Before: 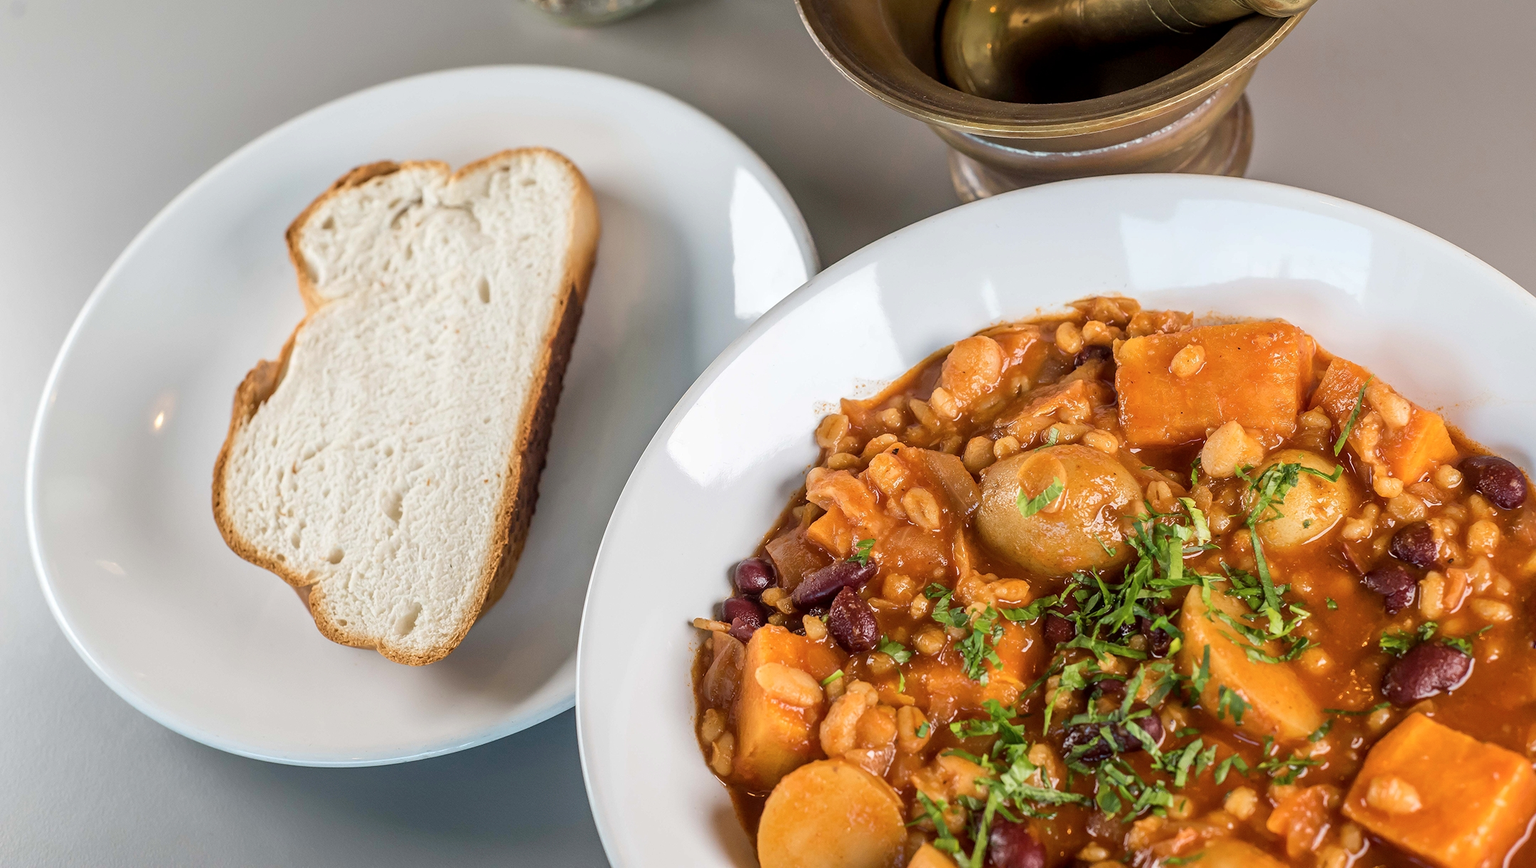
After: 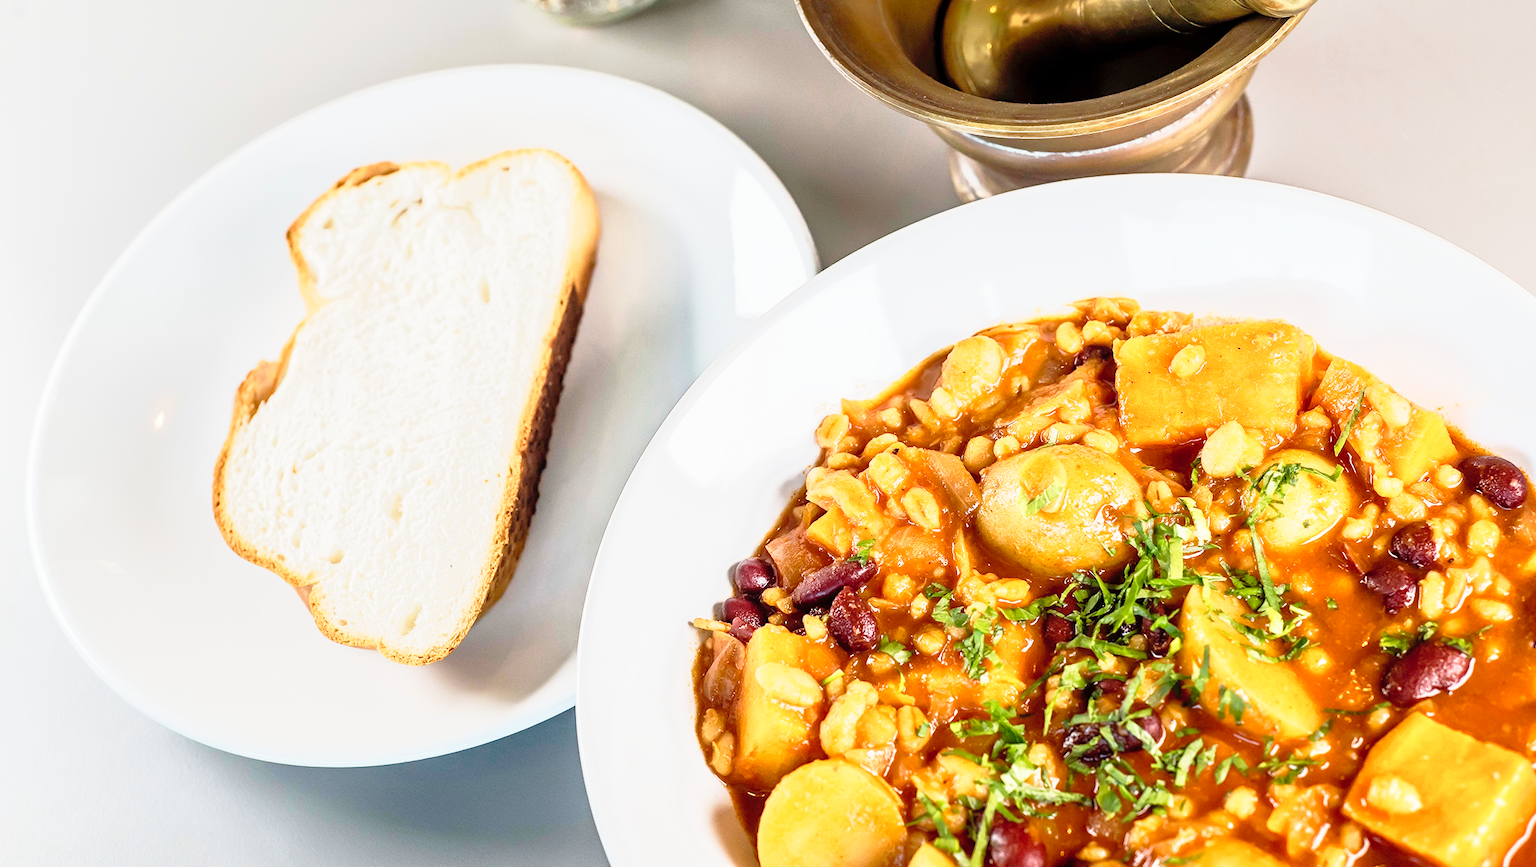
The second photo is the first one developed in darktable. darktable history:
contrast brightness saturation: contrast 0.05, brightness 0.06, saturation 0.01
base curve: curves: ch0 [(0, 0) (0.012, 0.01) (0.073, 0.168) (0.31, 0.711) (0.645, 0.957) (1, 1)], preserve colors none
tone equalizer: -7 EV -0.63 EV, -6 EV 1 EV, -5 EV -0.45 EV, -4 EV 0.43 EV, -3 EV 0.41 EV, -2 EV 0.15 EV, -1 EV -0.15 EV, +0 EV -0.39 EV, smoothing diameter 25%, edges refinement/feathering 10, preserve details guided filter
